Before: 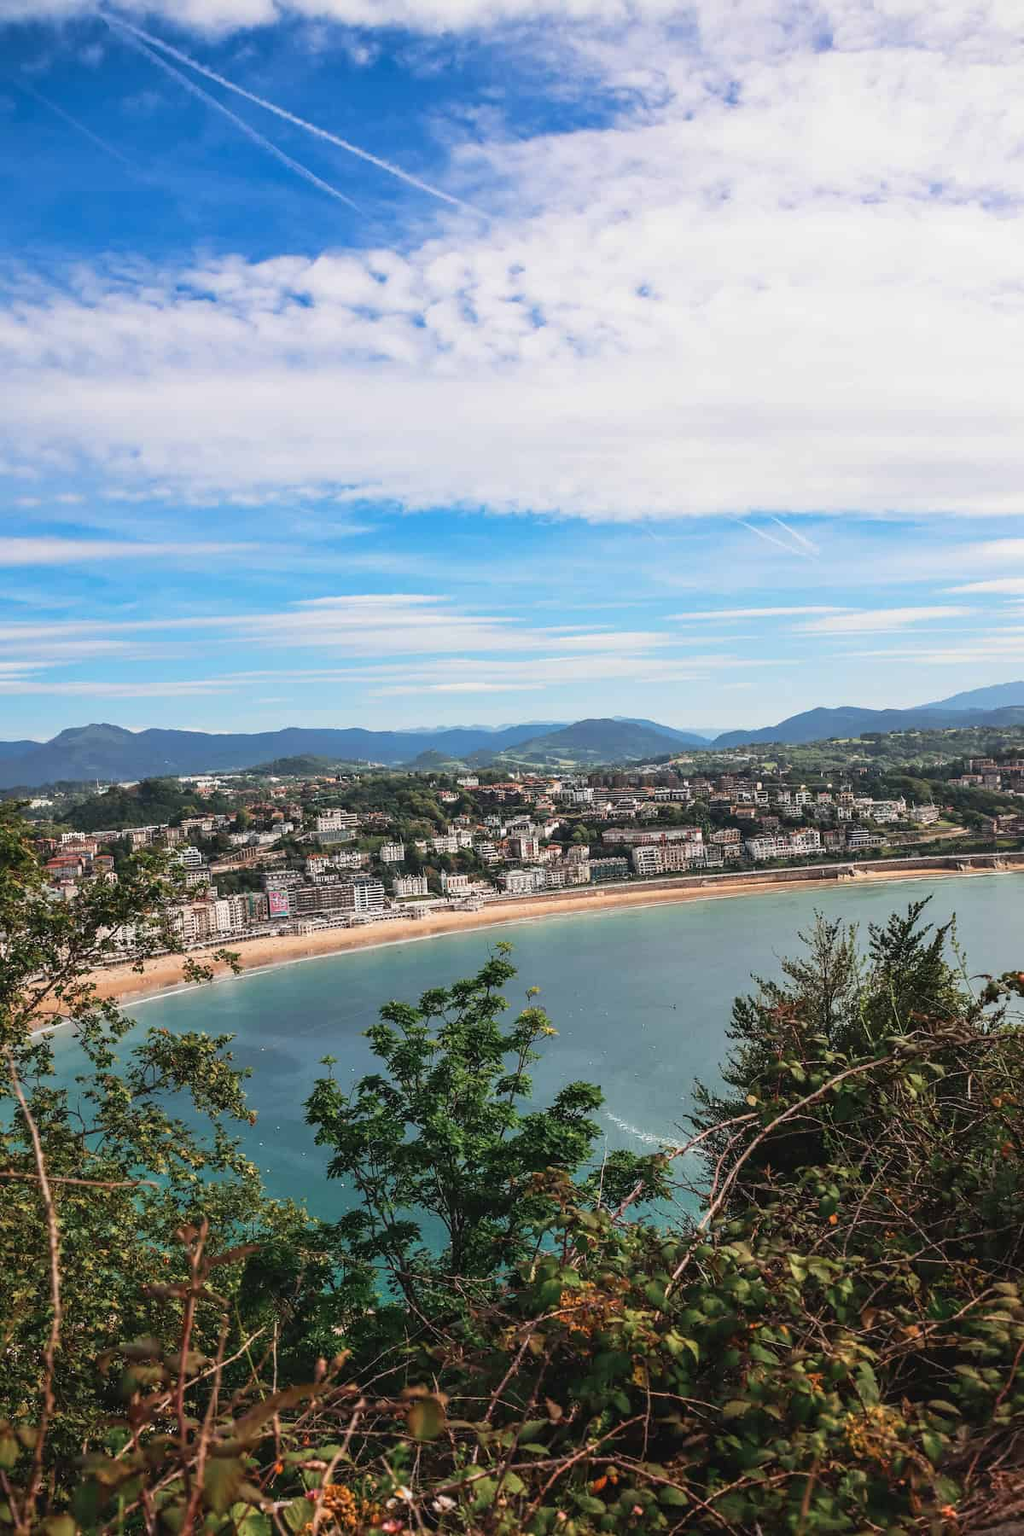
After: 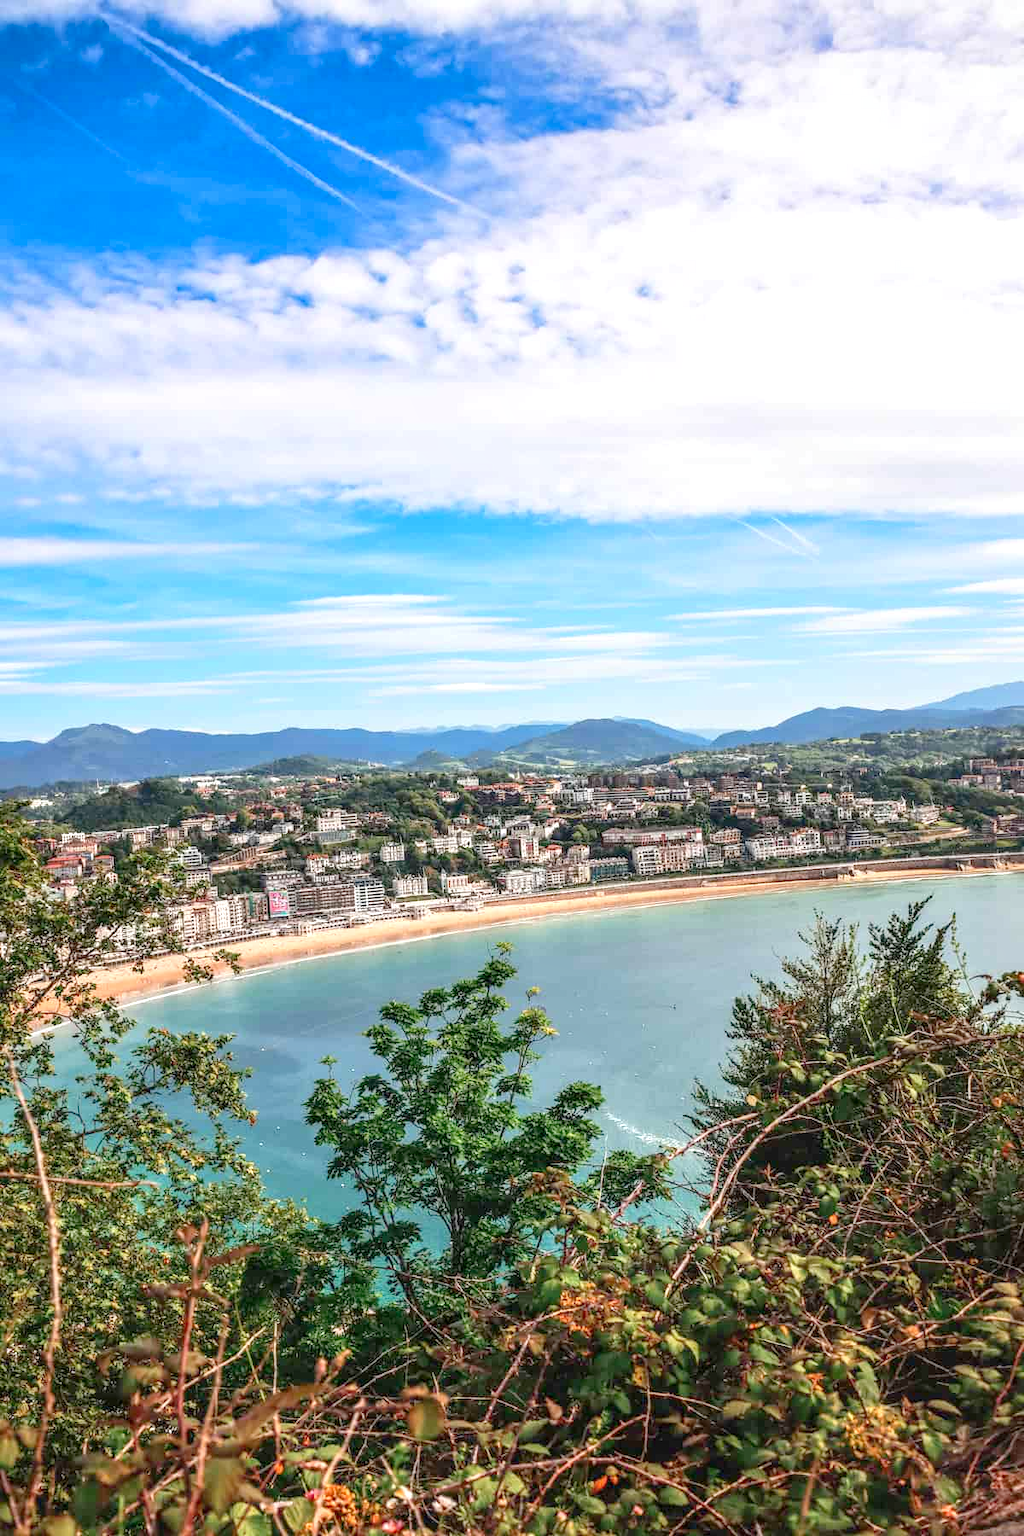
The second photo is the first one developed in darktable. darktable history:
levels: levels [0, 0.397, 0.955]
local contrast: highlights 25%, detail 150%
color correction: highlights a* 0.003, highlights b* -0.283
